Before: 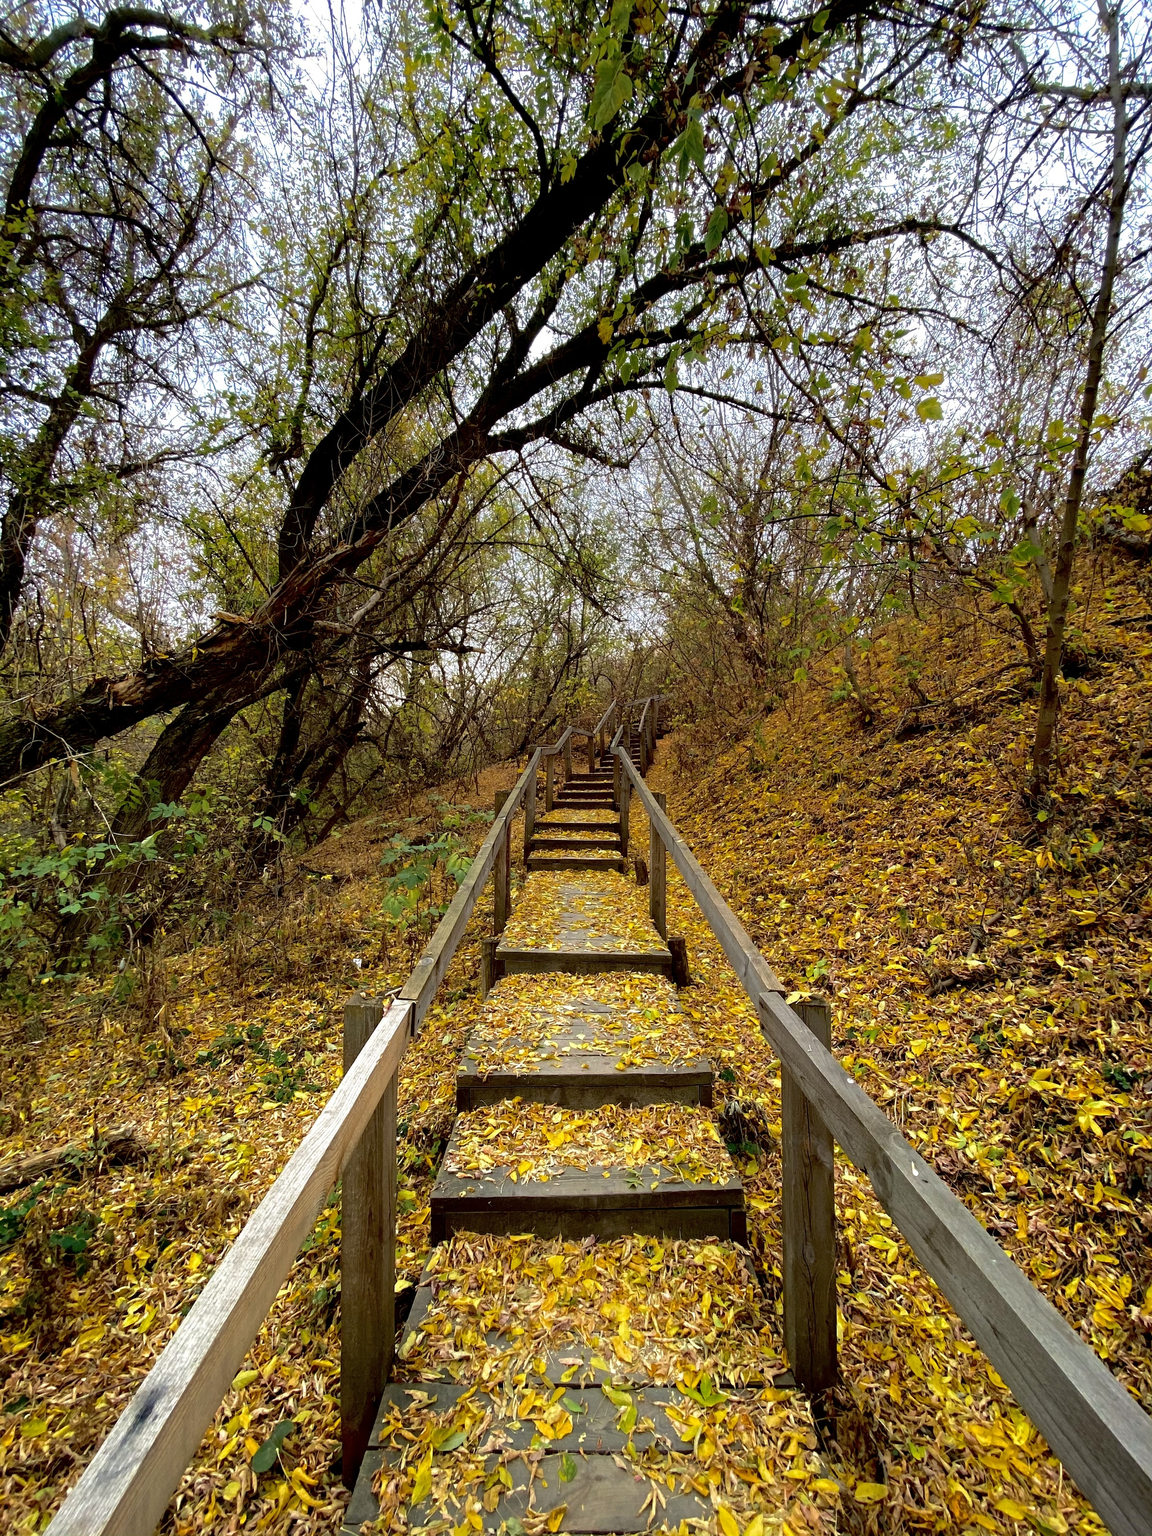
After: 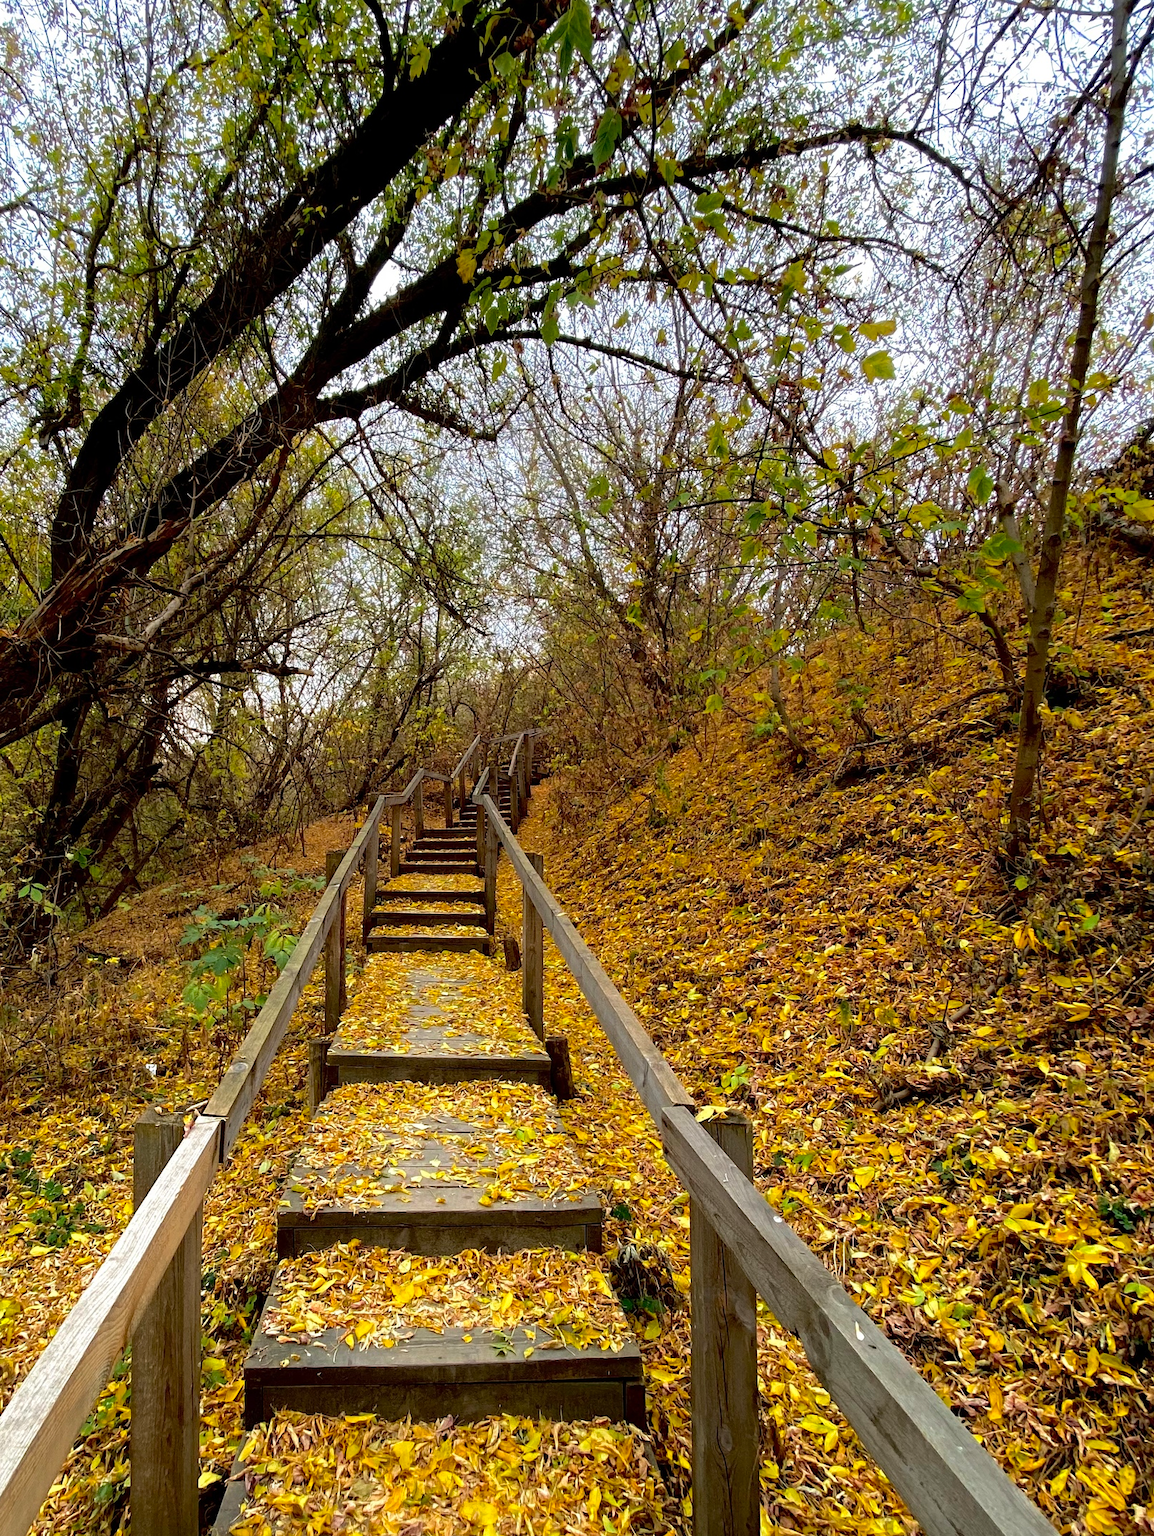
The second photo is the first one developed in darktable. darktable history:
base curve: curves: ch0 [(0, 0) (0.472, 0.508) (1, 1)]
crop and rotate: left 20.74%, top 7.912%, right 0.375%, bottom 13.378%
